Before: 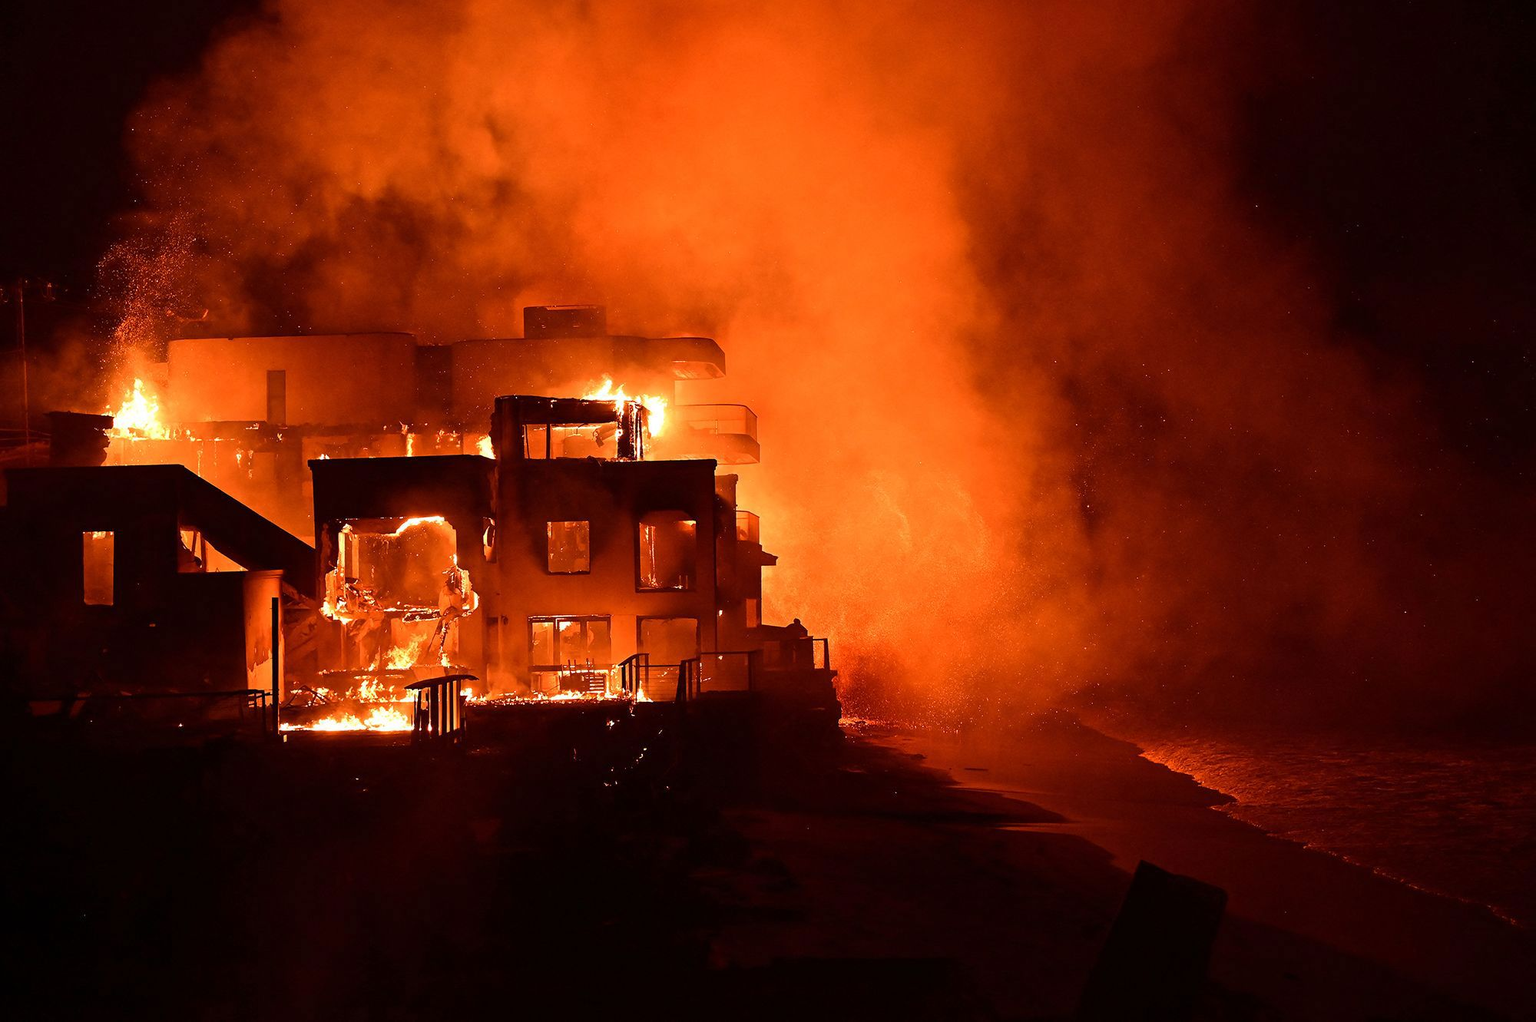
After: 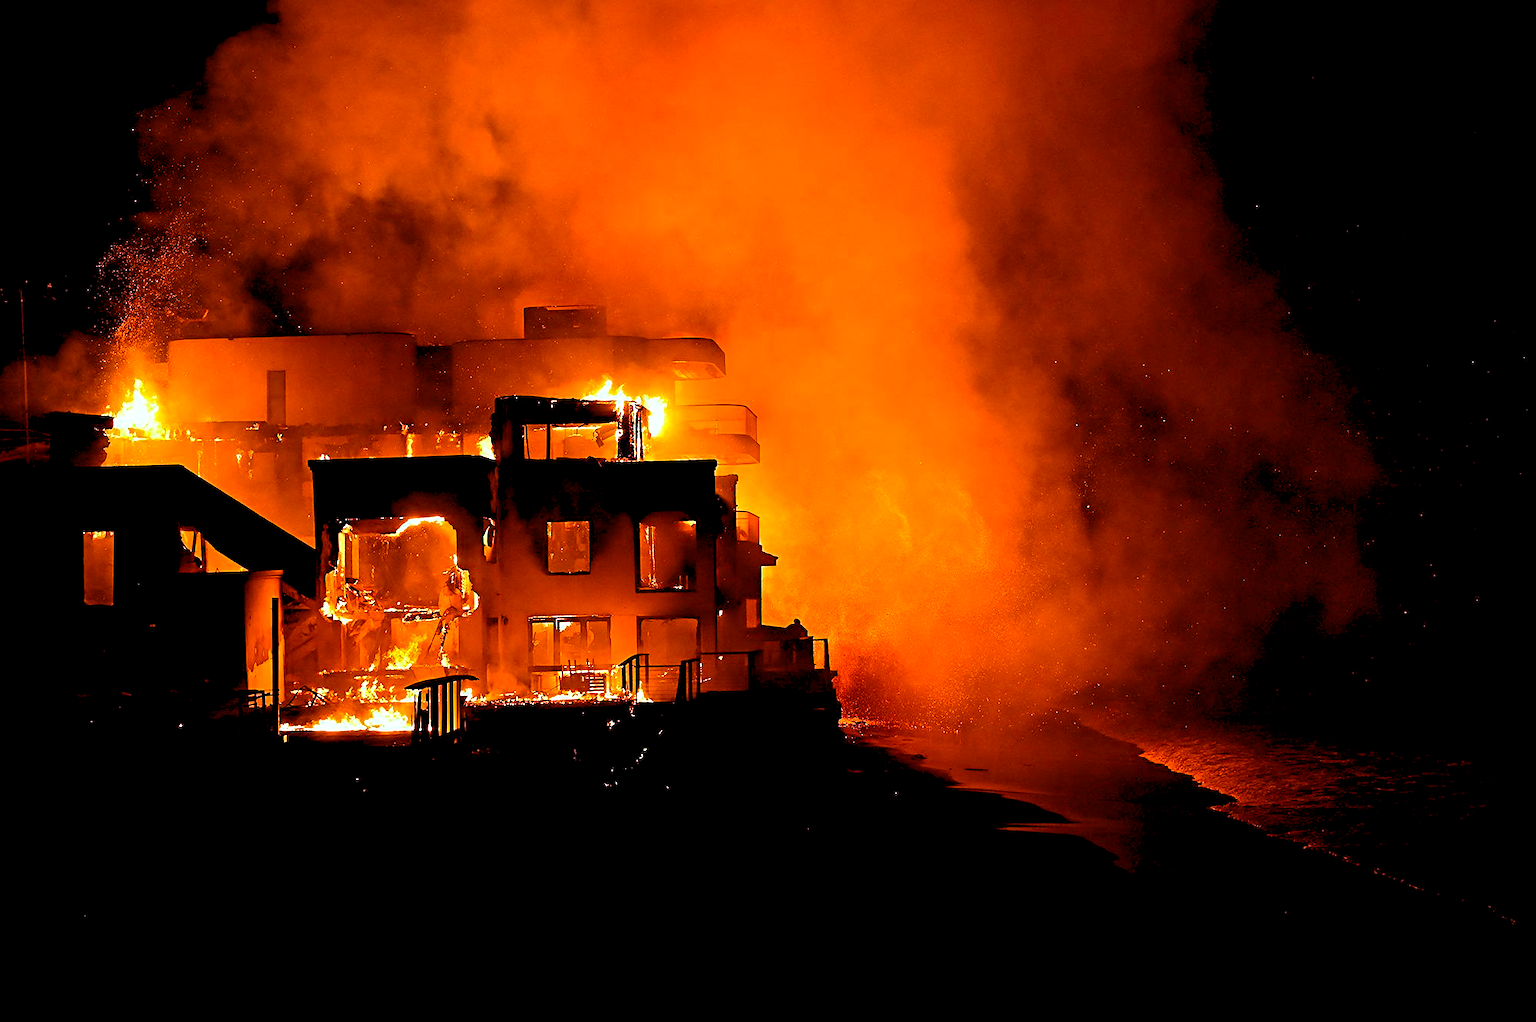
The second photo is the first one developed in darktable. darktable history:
color calibration: illuminant Planckian (black body), adaptation linear Bradford (ICC v4), x 0.361, y 0.366, temperature 4511.61 K, saturation algorithm version 1 (2020)
rgb levels: levels [[0.013, 0.434, 0.89], [0, 0.5, 1], [0, 0.5, 1]]
sharpen: on, module defaults
color balance rgb: linear chroma grading › global chroma 15%, perceptual saturation grading › global saturation 30%
